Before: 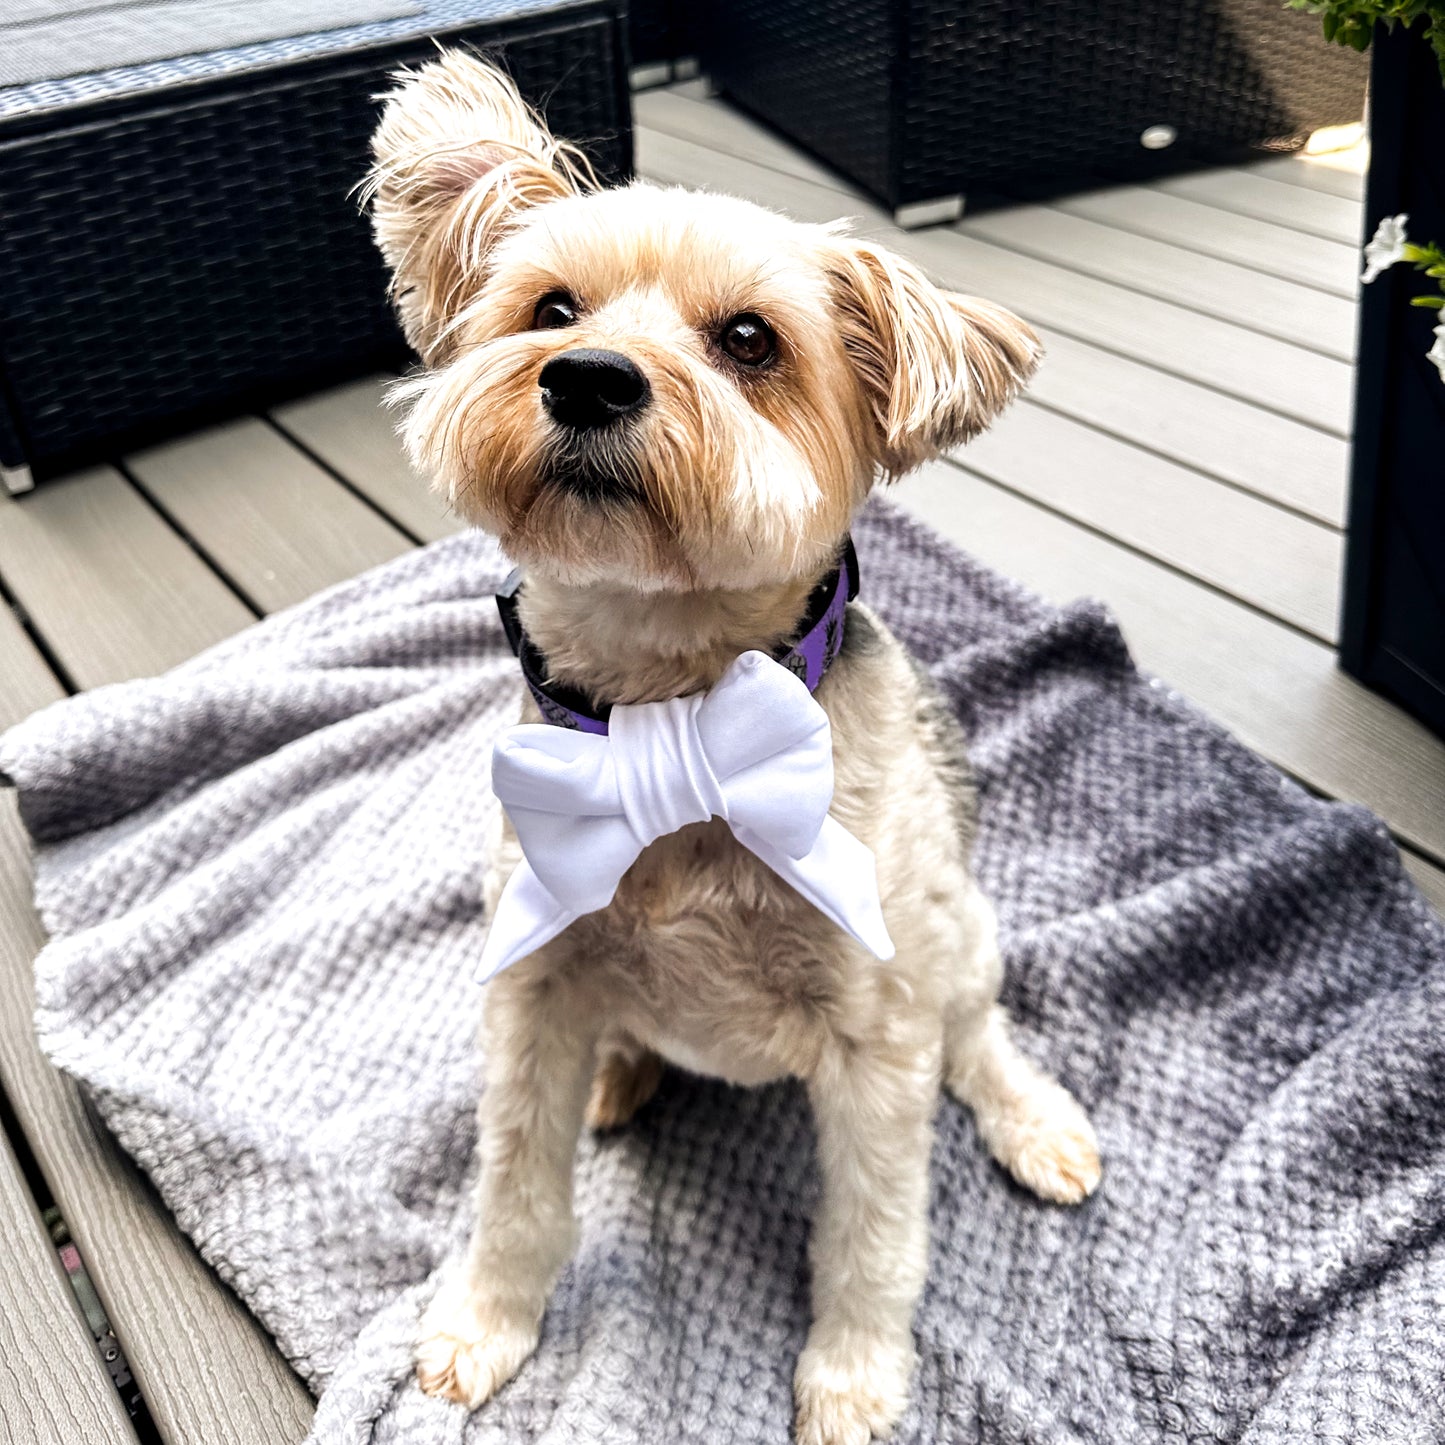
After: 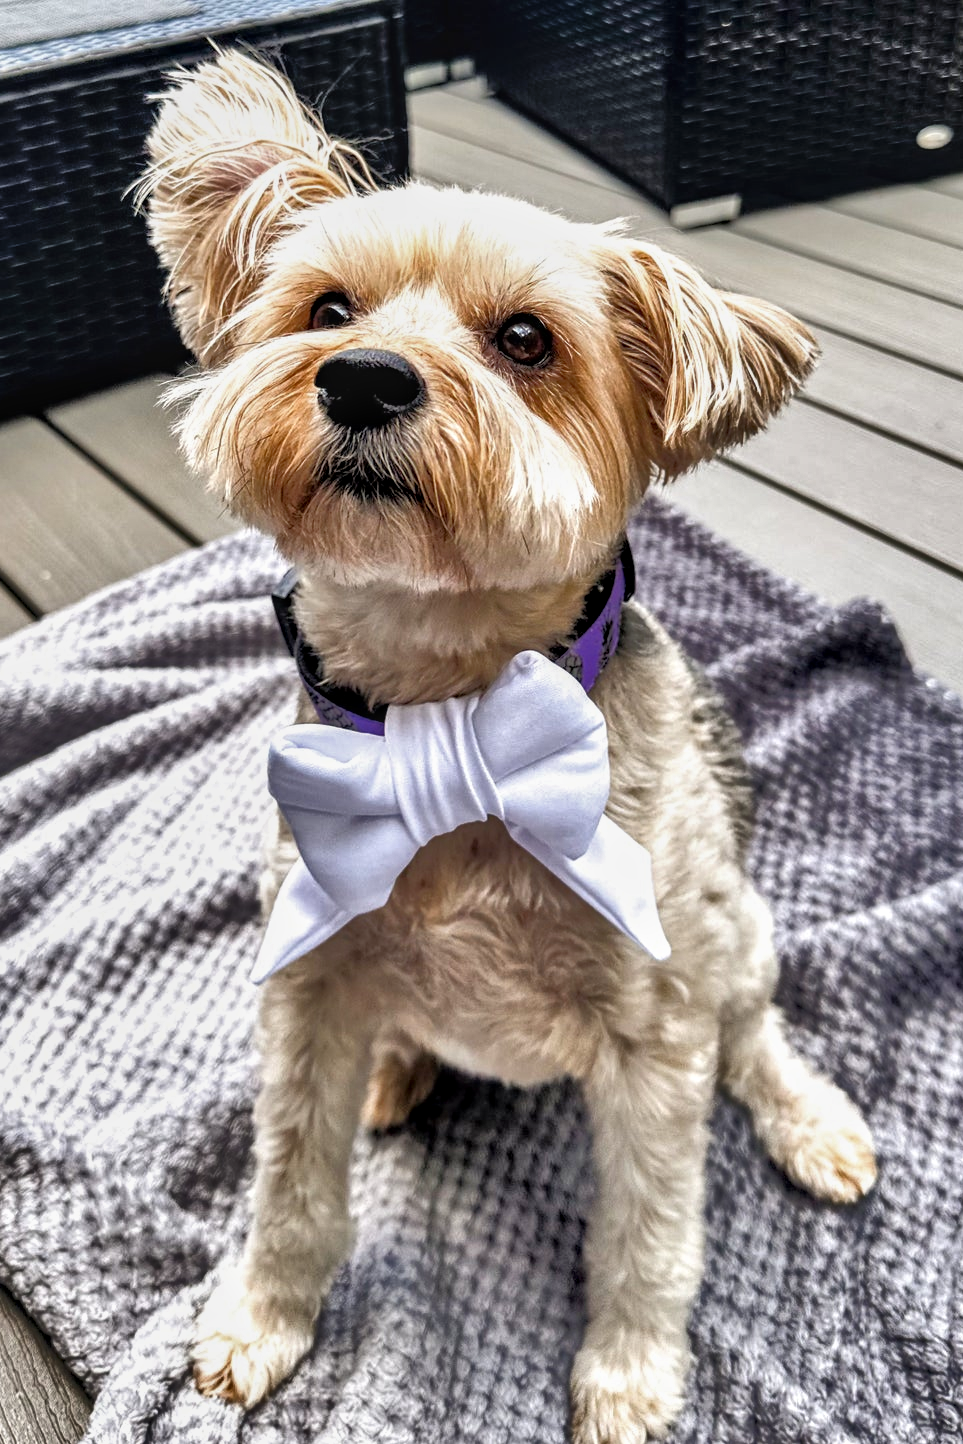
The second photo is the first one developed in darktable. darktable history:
crop and rotate: left 15.546%, right 17.787%
shadows and highlights: white point adjustment -3.64, highlights -63.34, highlights color adjustment 42%, soften with gaussian
tone equalizer: -7 EV 0.15 EV, -6 EV 0.6 EV, -5 EV 1.15 EV, -4 EV 1.33 EV, -3 EV 1.15 EV, -2 EV 0.6 EV, -1 EV 0.15 EV, mask exposure compensation -0.5 EV
local contrast: on, module defaults
